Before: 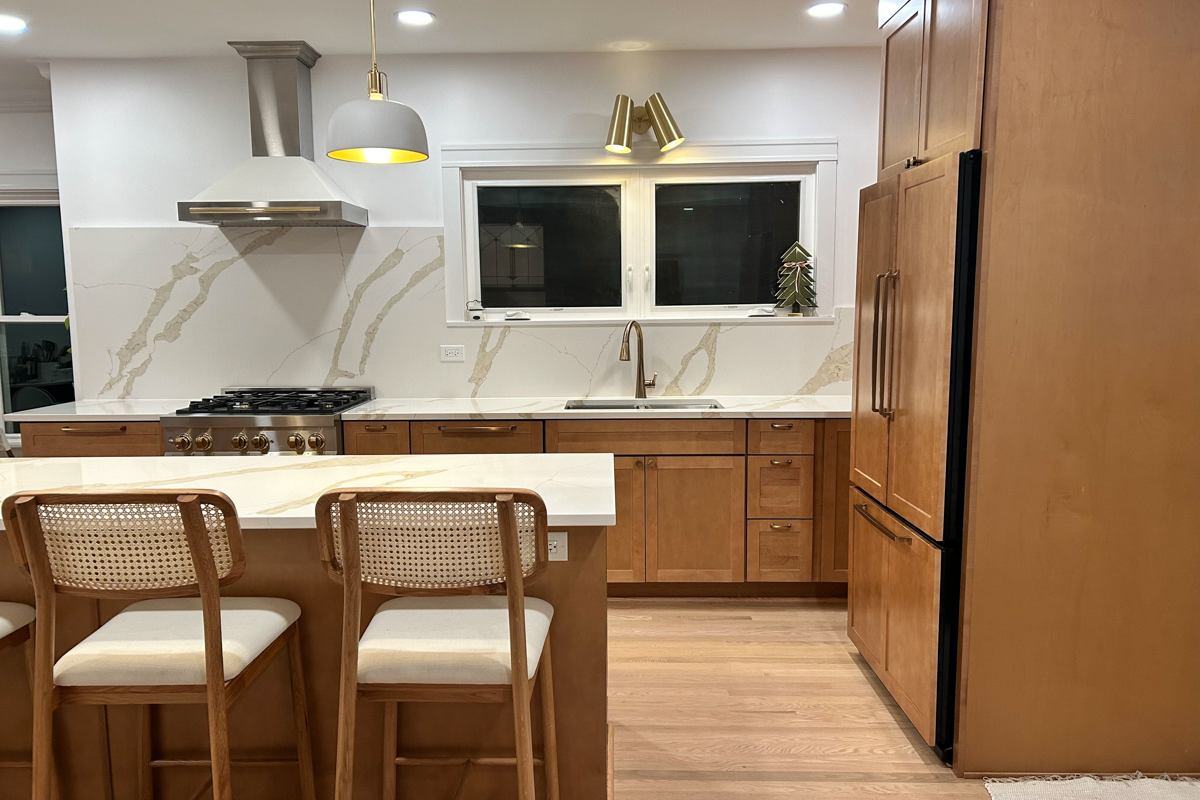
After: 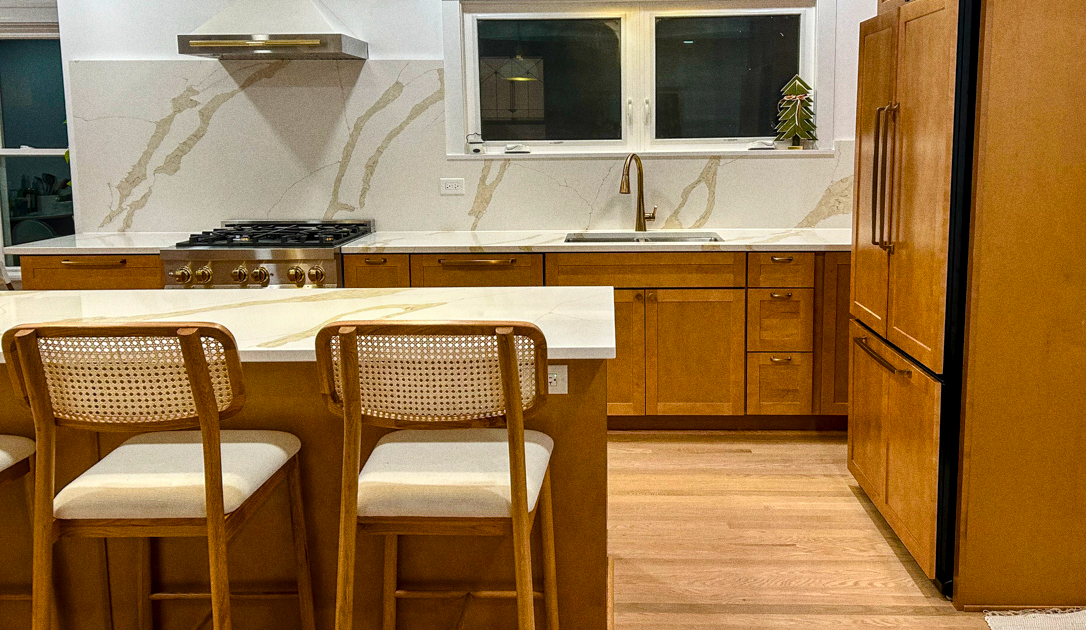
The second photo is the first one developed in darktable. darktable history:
grain: coarseness 0.09 ISO
local contrast: on, module defaults
color balance rgb: perceptual saturation grading › global saturation 20%, perceptual saturation grading › highlights -25%, perceptual saturation grading › shadows 25%, global vibrance 50%
crop: top 20.916%, right 9.437%, bottom 0.316%
